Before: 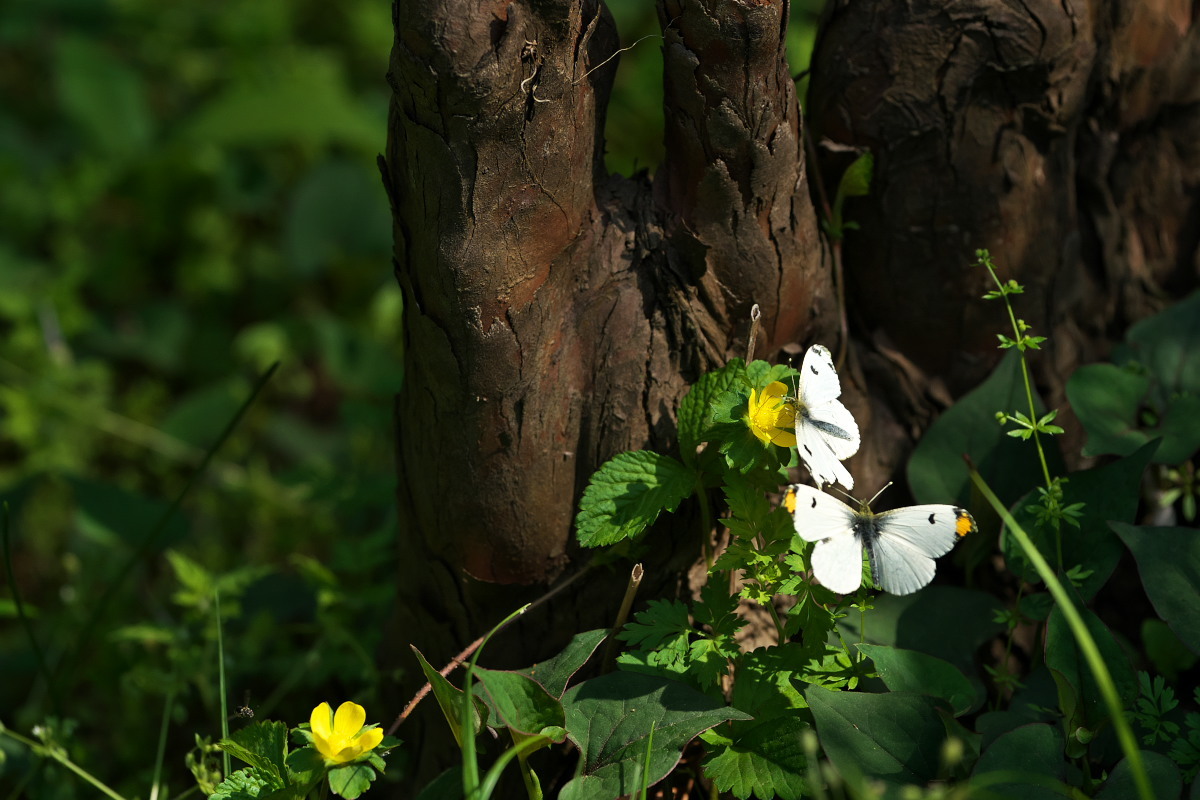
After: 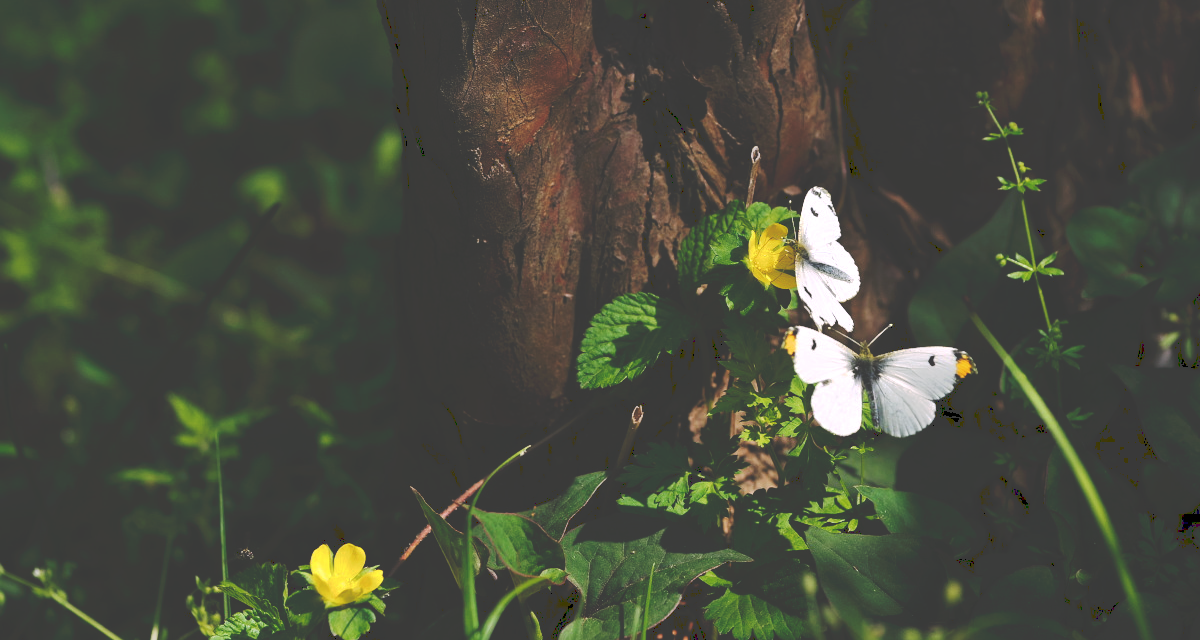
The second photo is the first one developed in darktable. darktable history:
crop and rotate: top 19.998%
white balance: red 1.05, blue 1.072
tone curve: curves: ch0 [(0, 0) (0.003, 0.241) (0.011, 0.241) (0.025, 0.242) (0.044, 0.246) (0.069, 0.25) (0.1, 0.251) (0.136, 0.256) (0.177, 0.275) (0.224, 0.293) (0.277, 0.326) (0.335, 0.38) (0.399, 0.449) (0.468, 0.525) (0.543, 0.606) (0.623, 0.683) (0.709, 0.751) (0.801, 0.824) (0.898, 0.871) (1, 1)], preserve colors none
